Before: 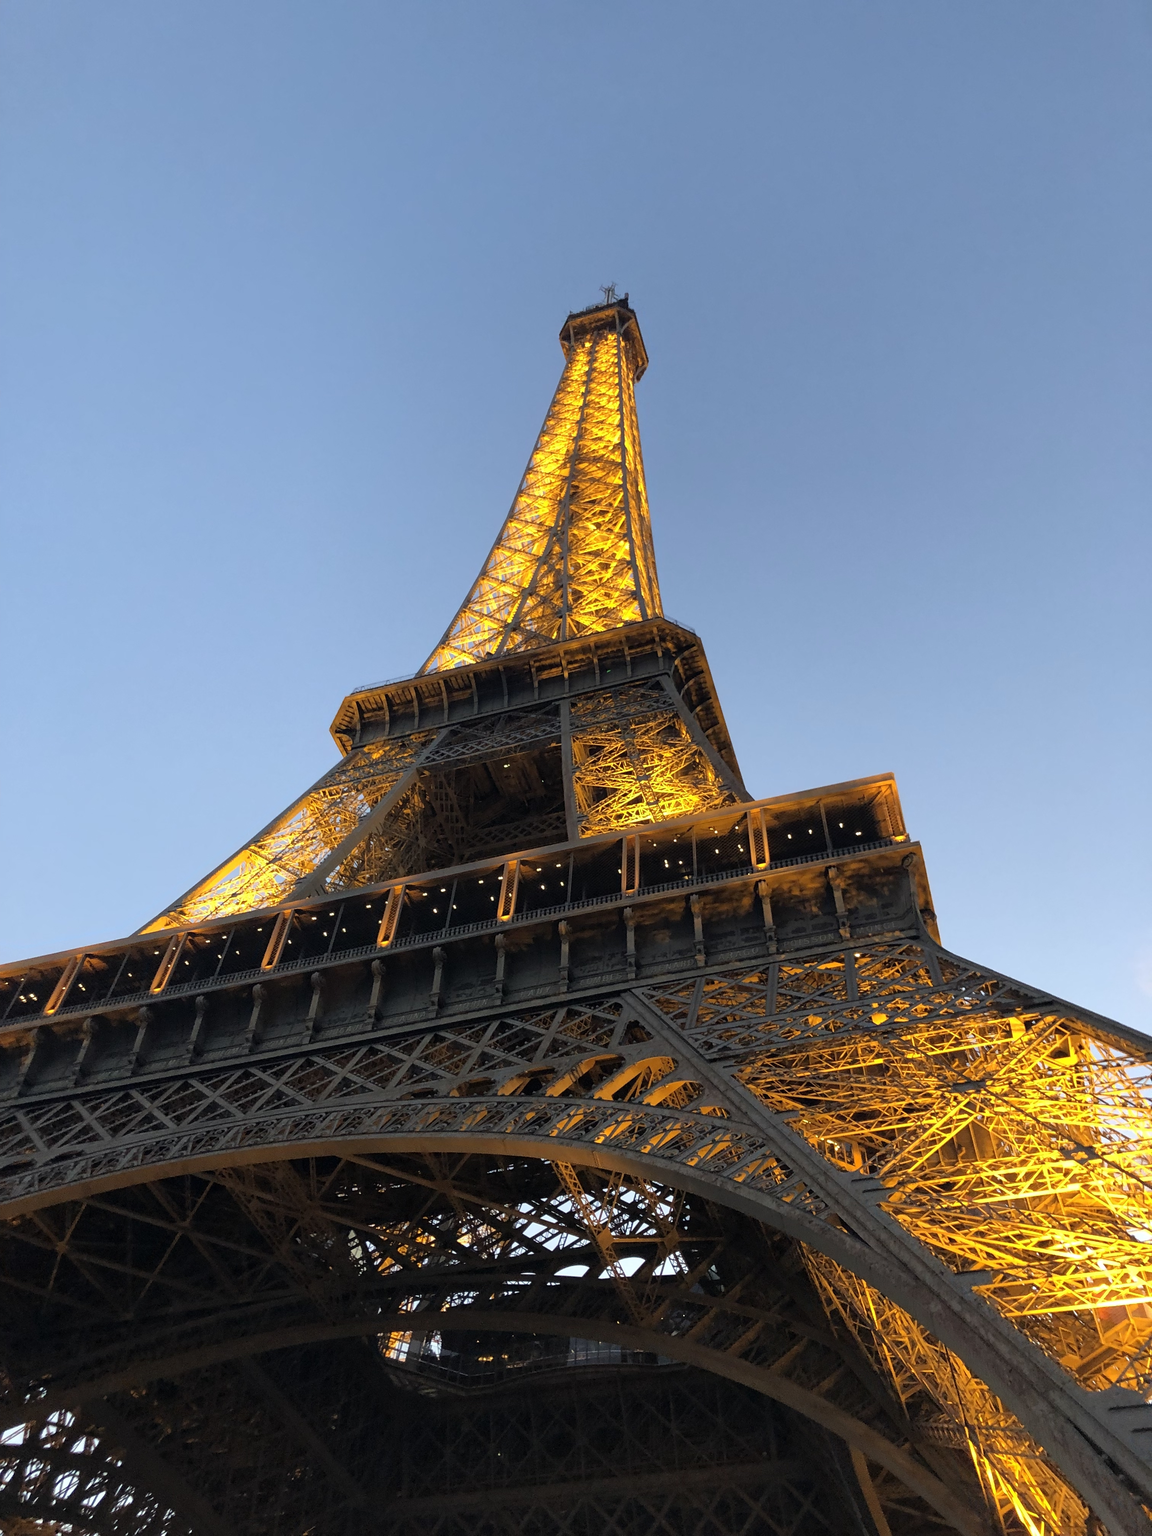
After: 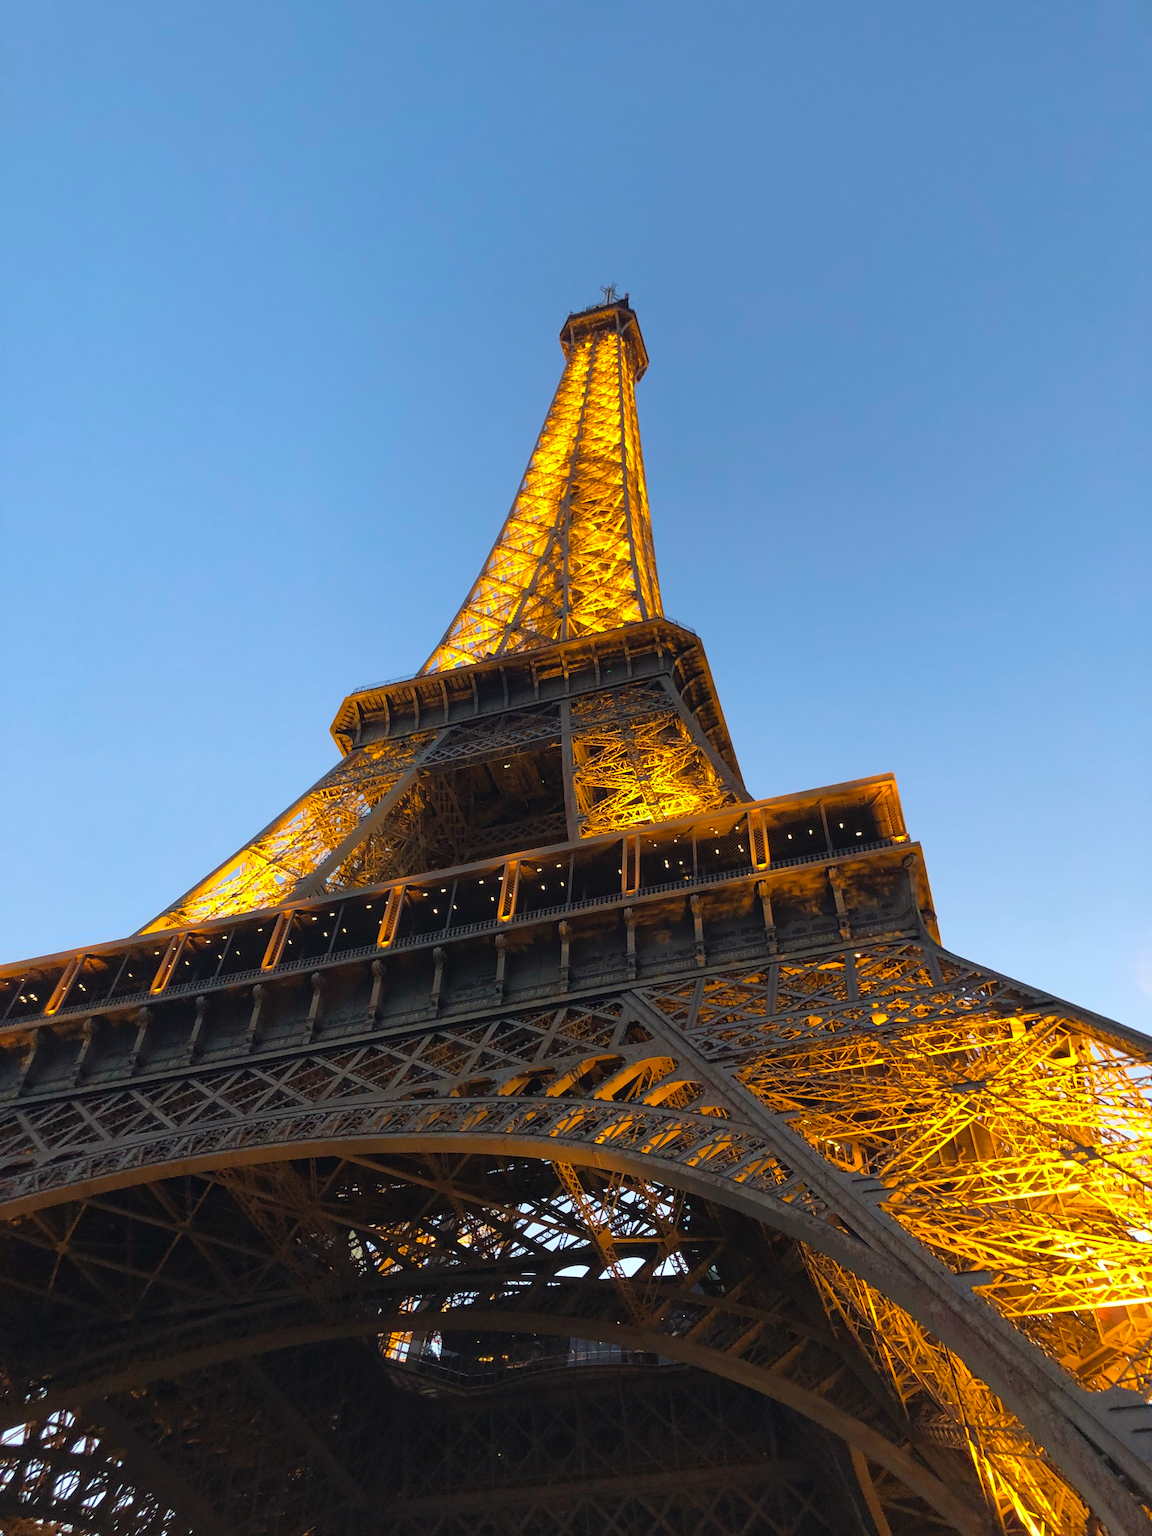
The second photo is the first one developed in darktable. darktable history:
exposure: compensate highlight preservation false
velvia: on, module defaults
color balance rgb: shadows lift › chroma 1.001%, shadows lift › hue 31.01°, global offset › luminance 0.274%, perceptual saturation grading › global saturation 10.312%, global vibrance 20%
base curve: preserve colors none
